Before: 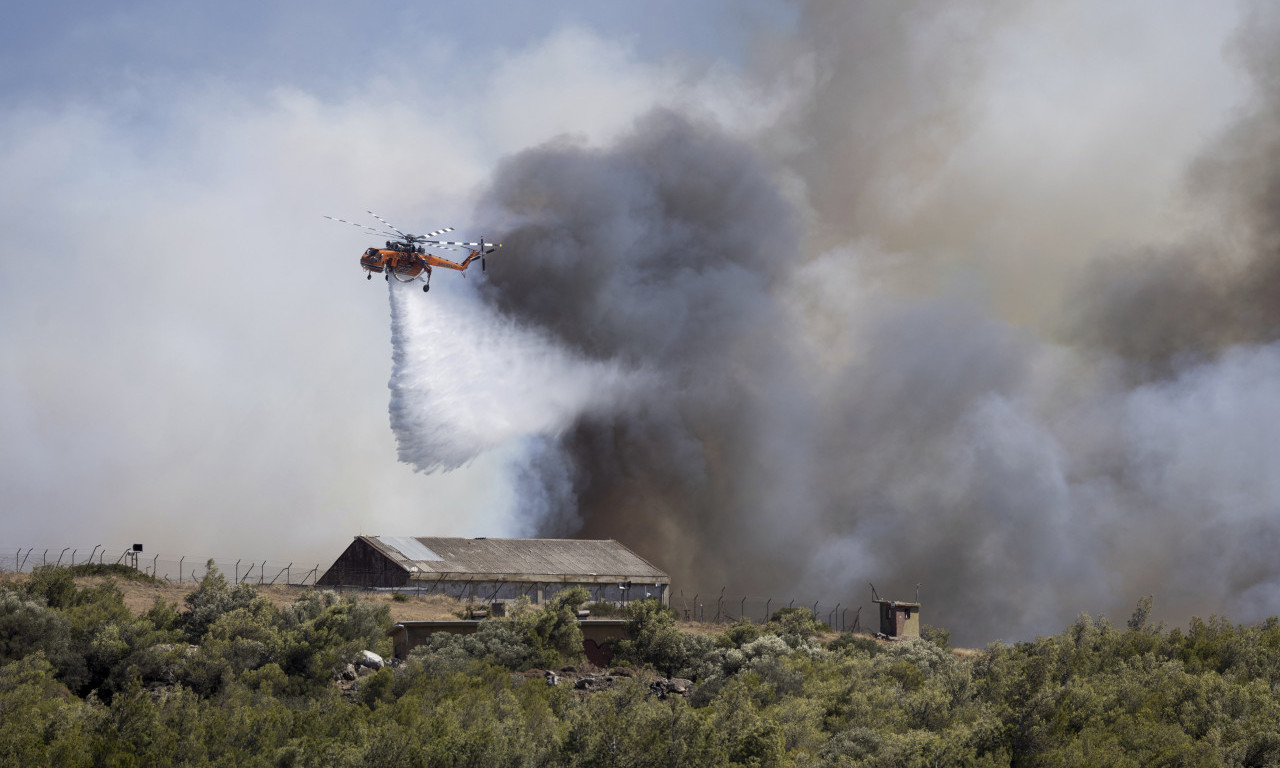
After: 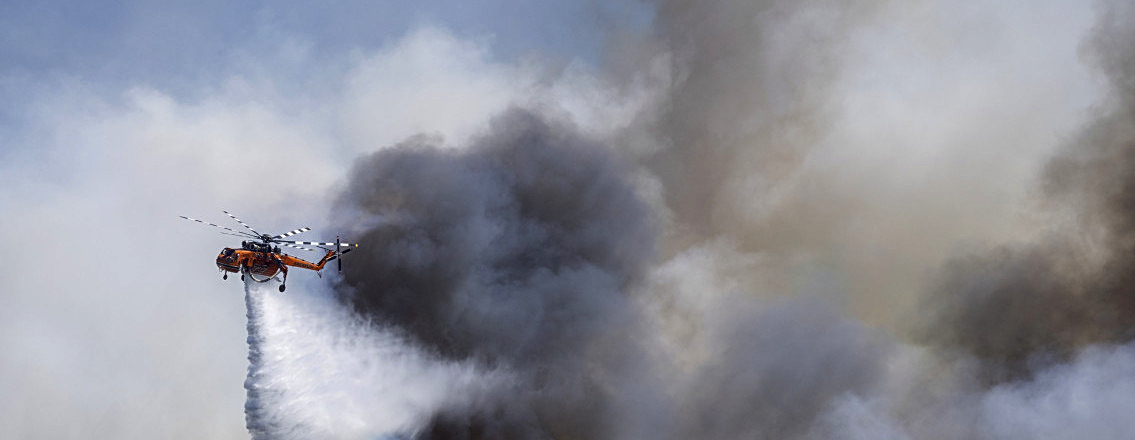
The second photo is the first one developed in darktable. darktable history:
levels: black 0.018%
sharpen: on, module defaults
crop and rotate: left 11.323%, bottom 42.6%
local contrast: on, module defaults
contrast brightness saturation: contrast 0.122, brightness -0.123, saturation 0.197
